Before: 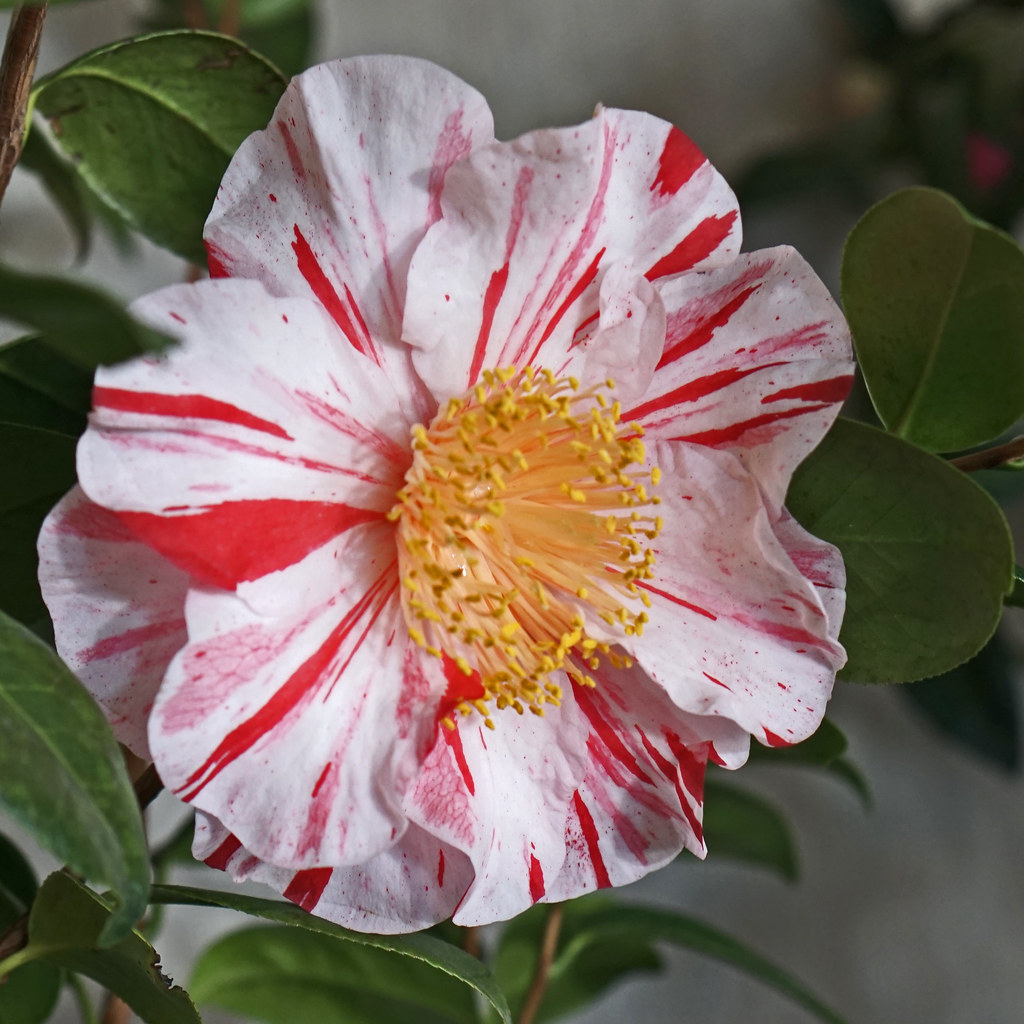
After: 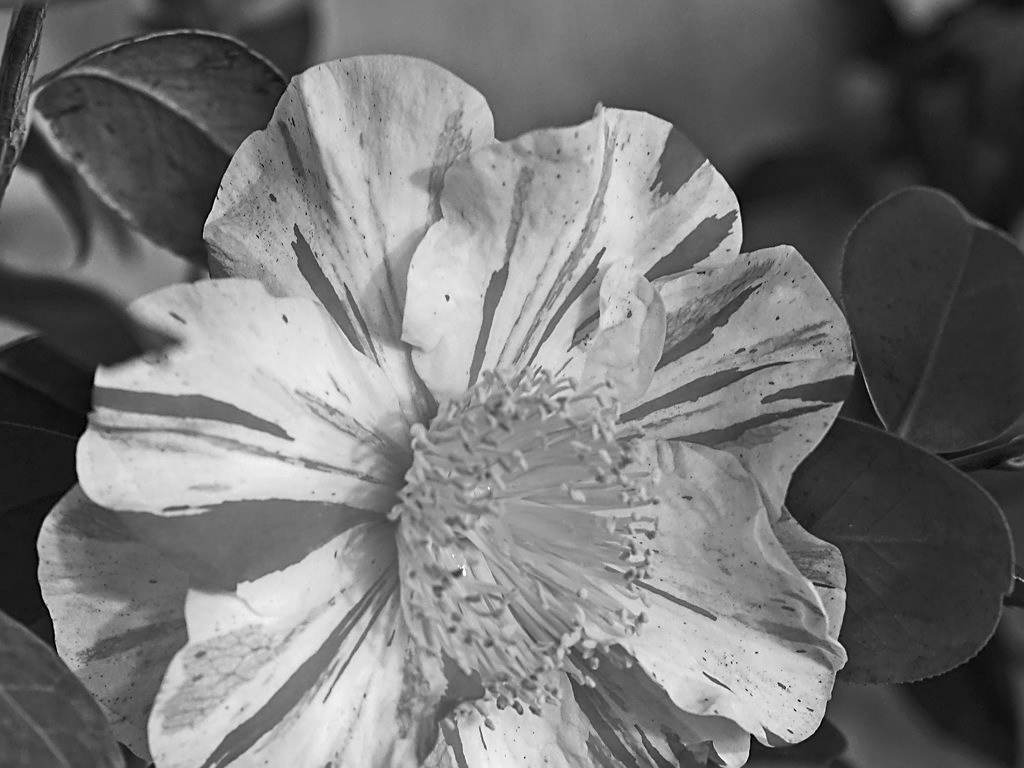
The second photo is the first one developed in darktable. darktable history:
sharpen: on, module defaults
crop: bottom 24.988%
monochrome: size 1
white balance: red 1.066, blue 1.119
